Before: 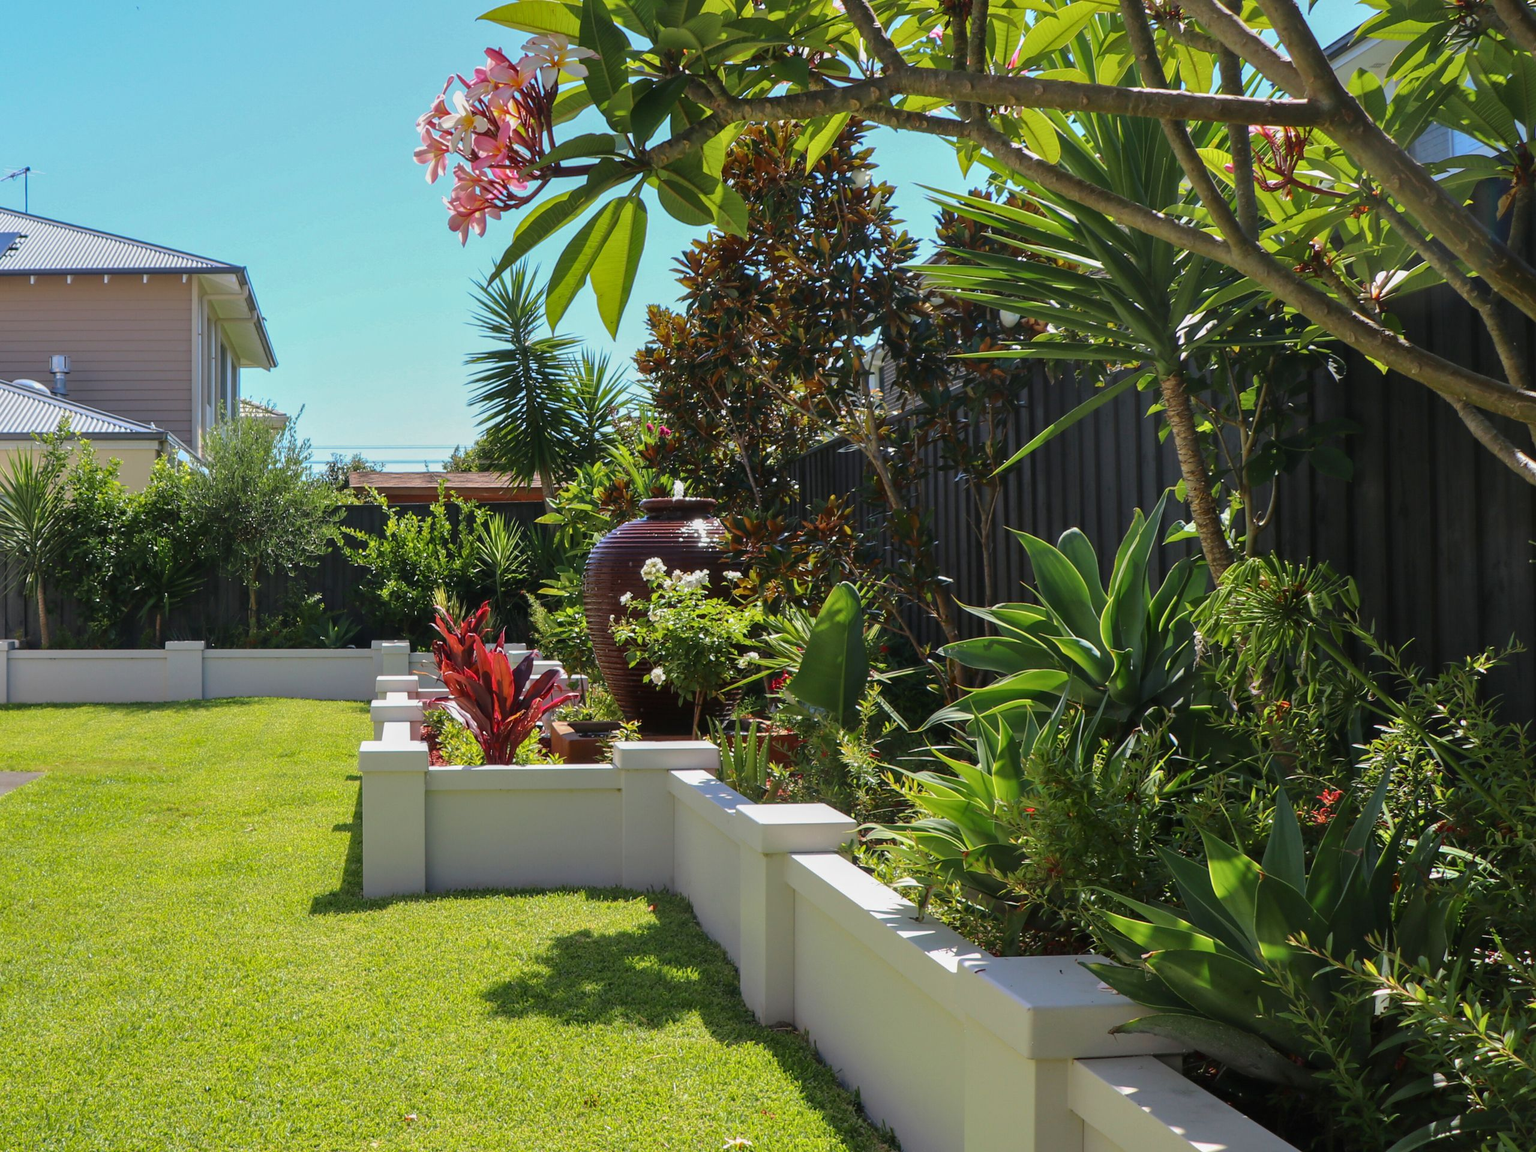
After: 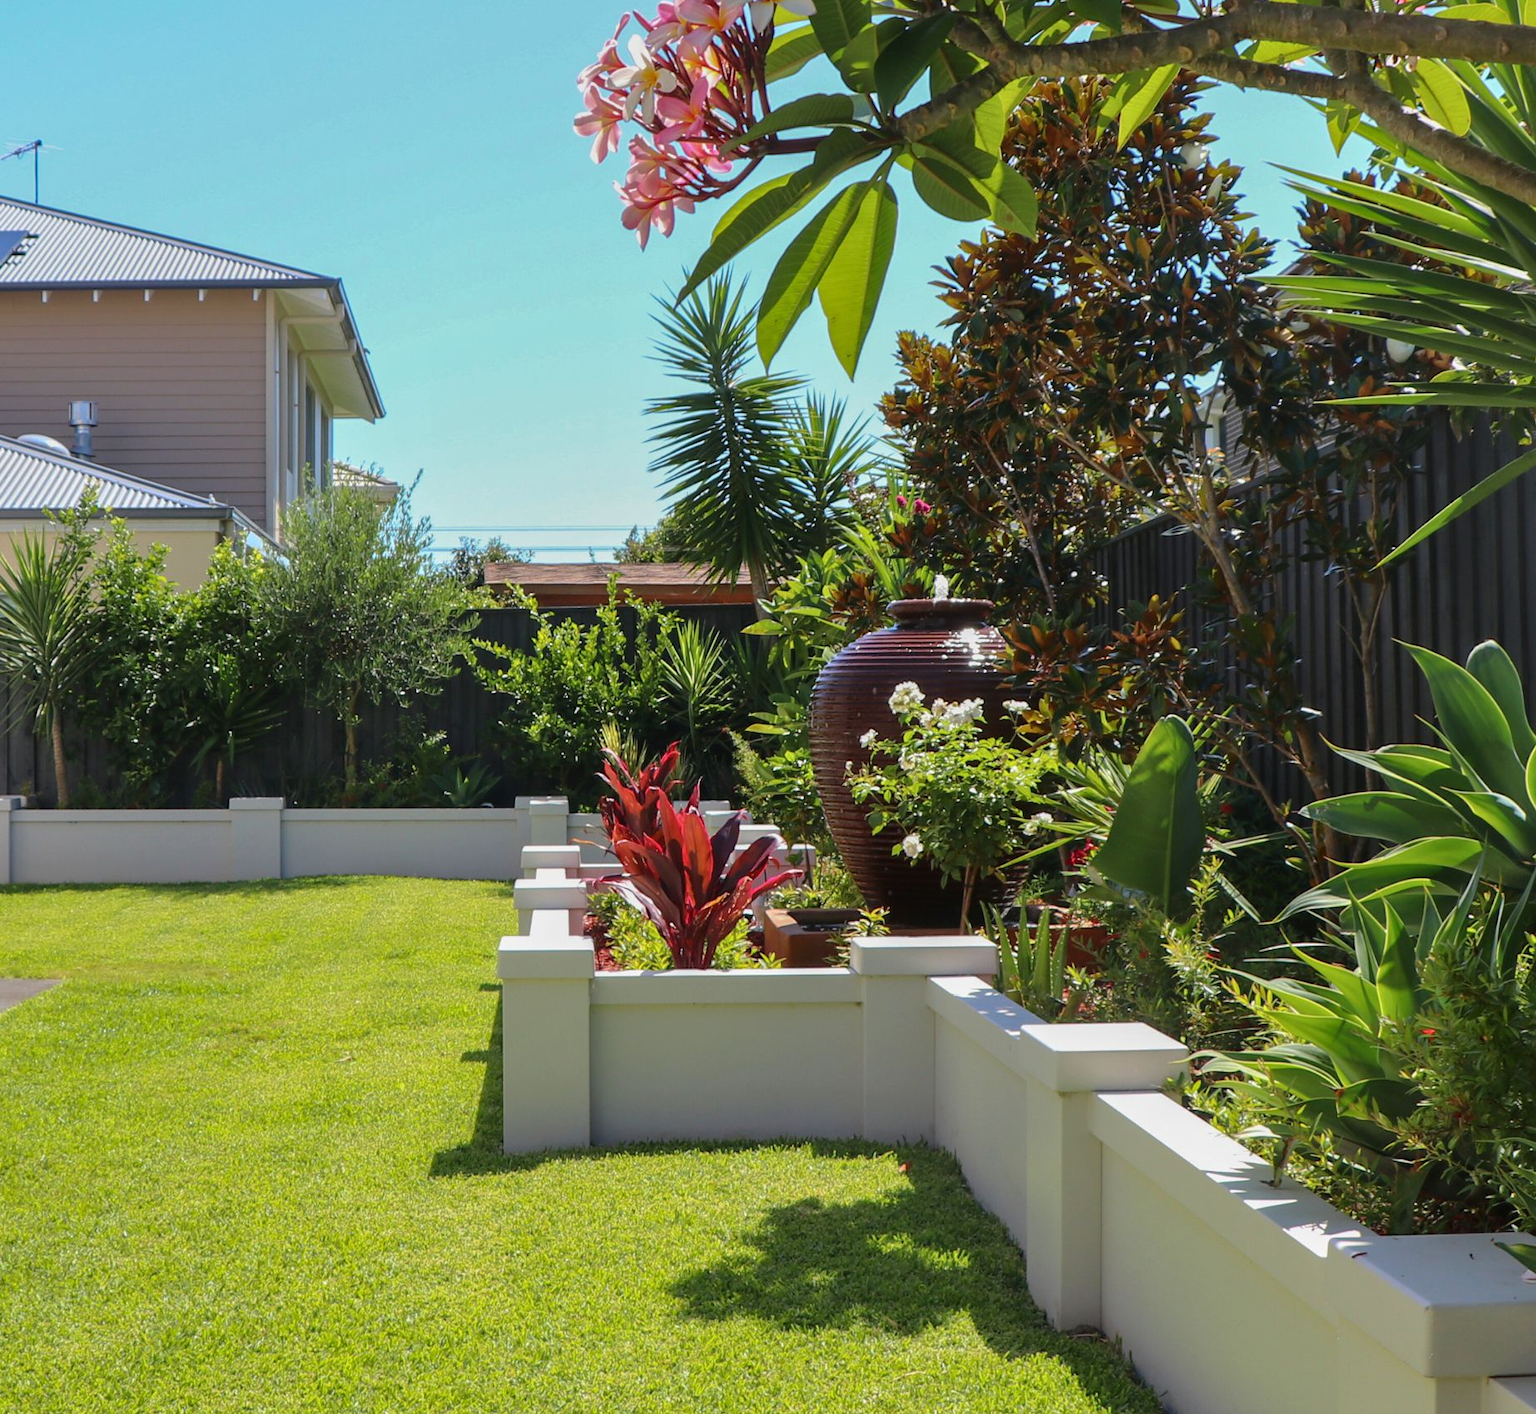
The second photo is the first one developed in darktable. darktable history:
crop: top 5.758%, right 27.859%, bottom 5.7%
